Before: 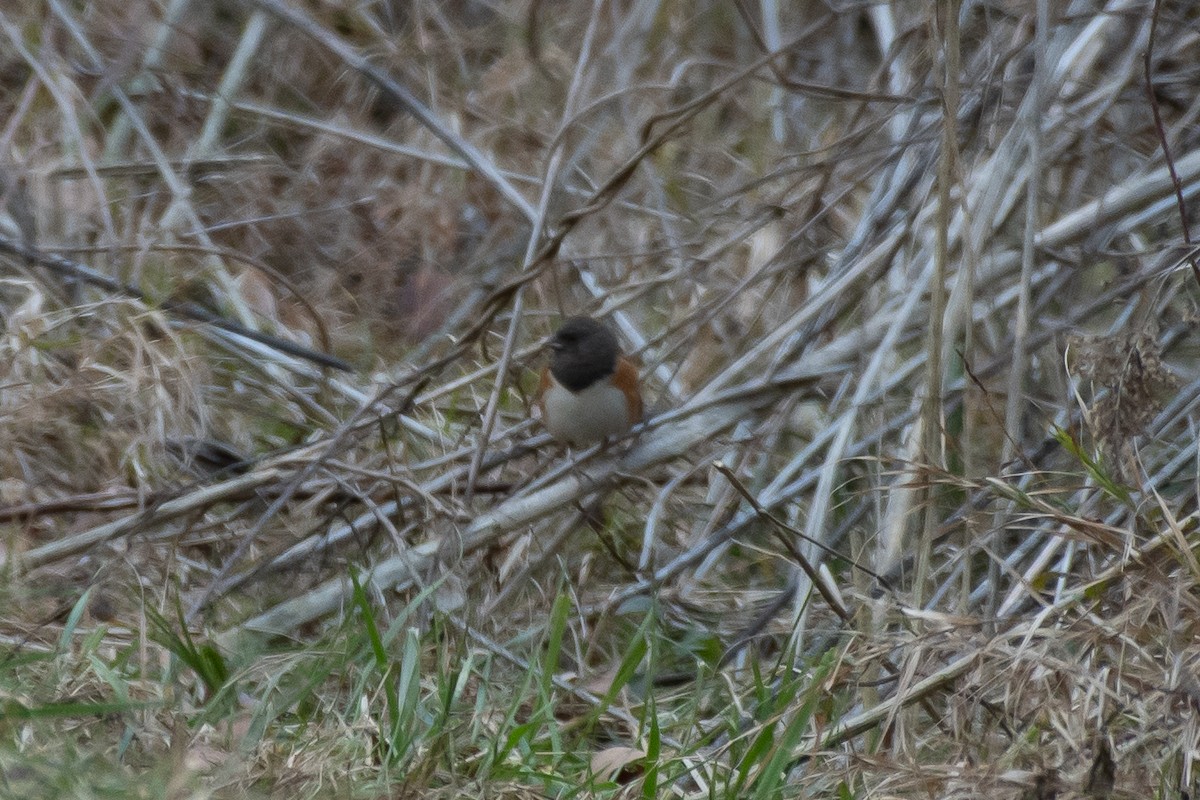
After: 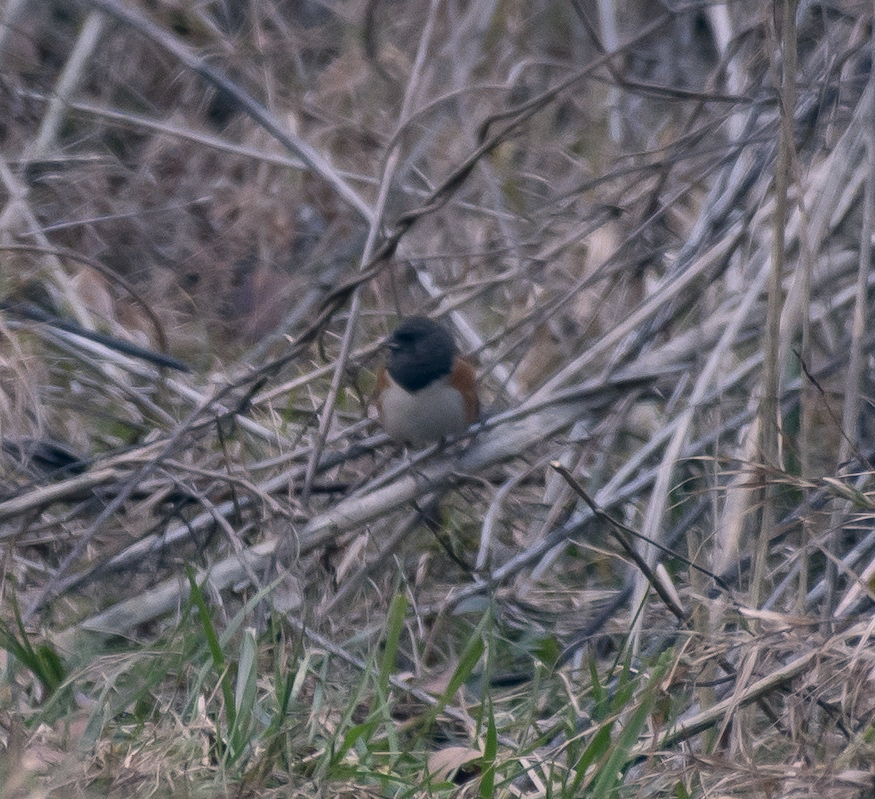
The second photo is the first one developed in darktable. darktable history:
color correction: highlights a* 14.18, highlights b* 5.85, shadows a* -5.24, shadows b* -15.9, saturation 0.846
crop: left 13.634%, top 0%, right 13.438%
